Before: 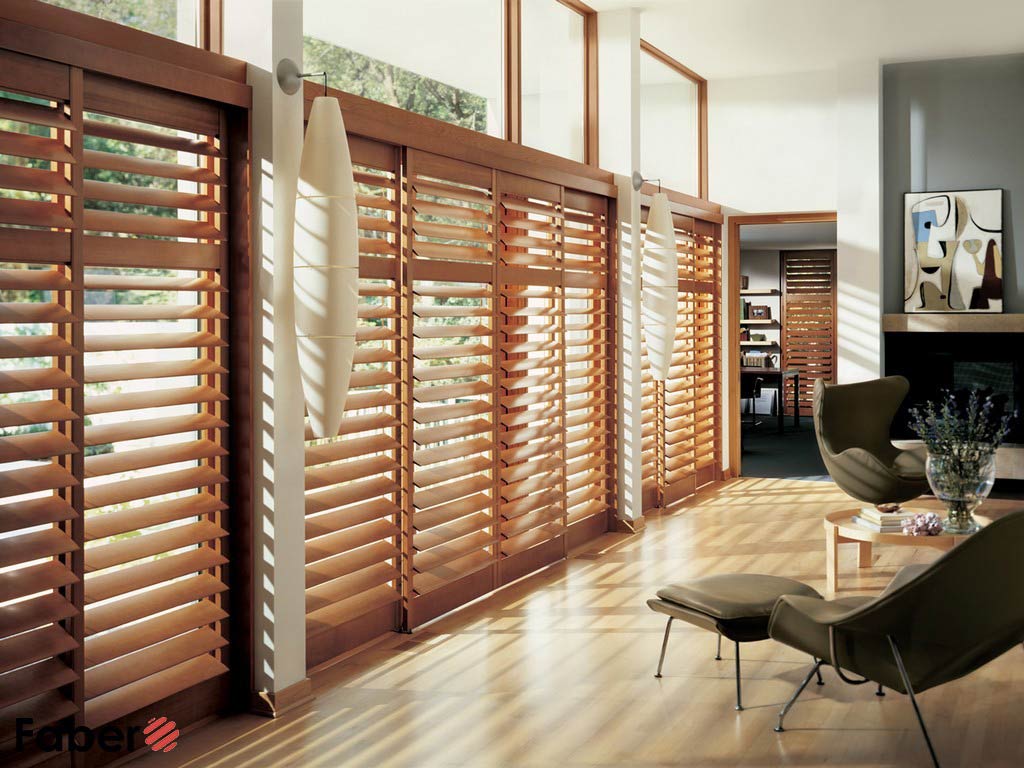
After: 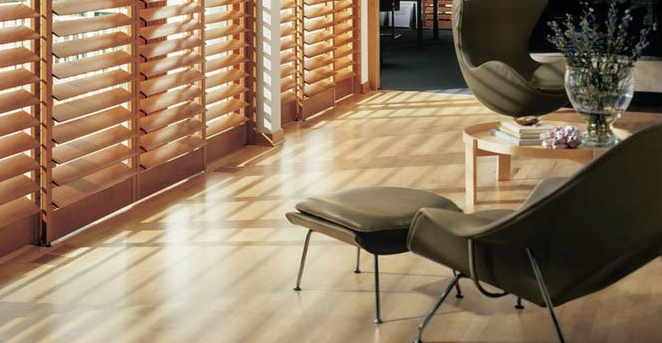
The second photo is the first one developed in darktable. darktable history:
crop and rotate: left 35.283%, top 50.466%, bottom 4.774%
local contrast: detail 109%
